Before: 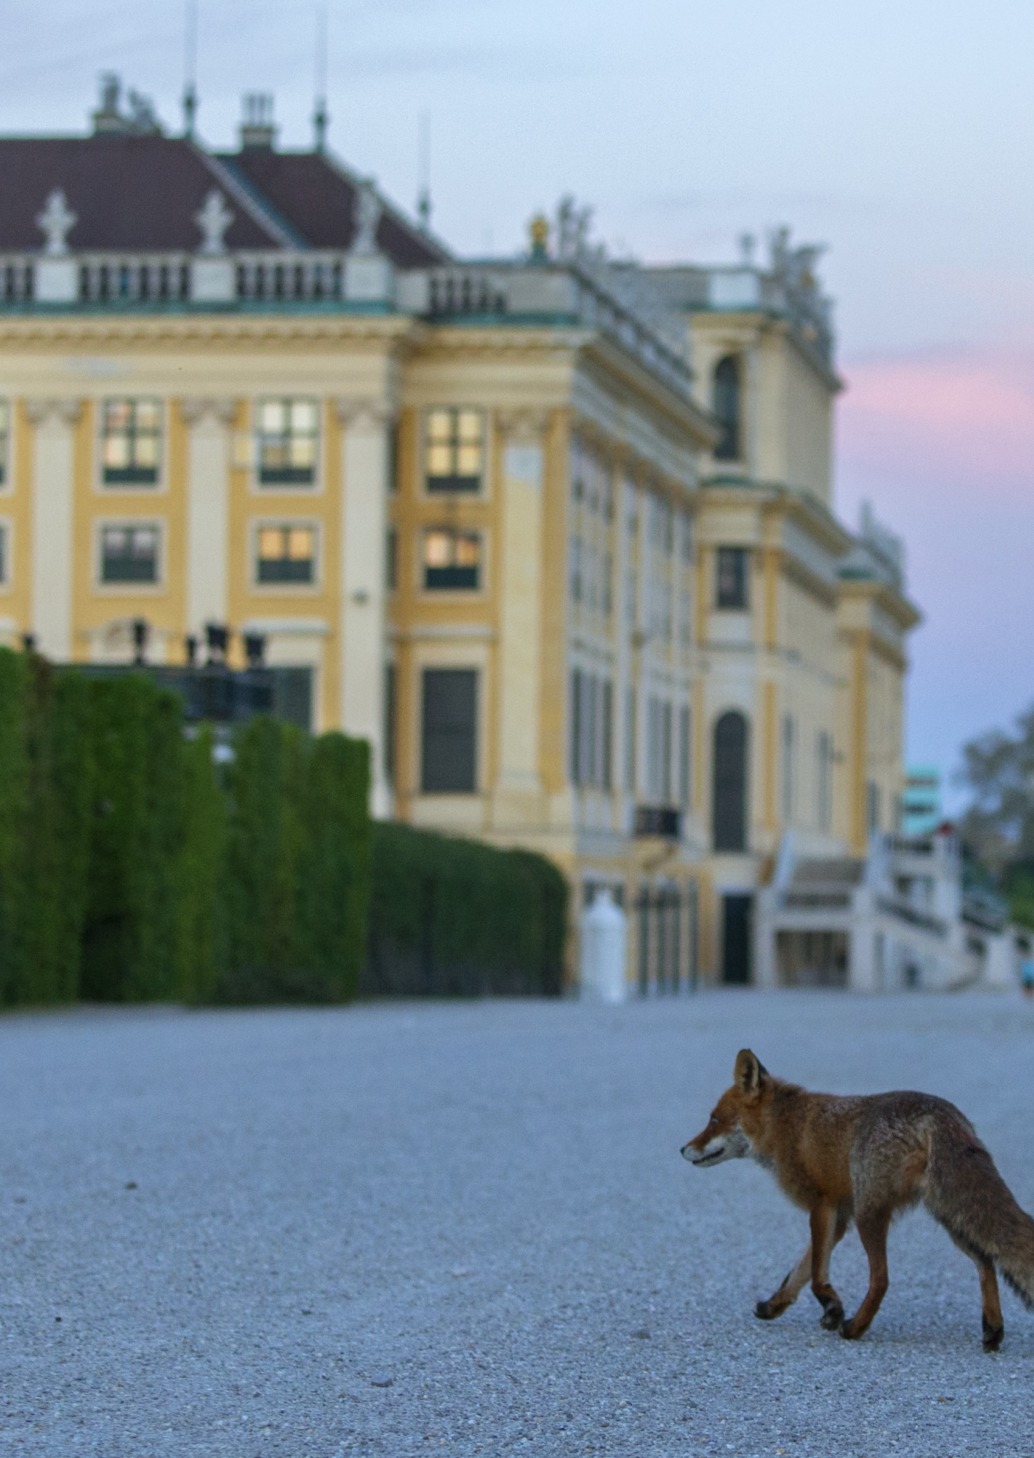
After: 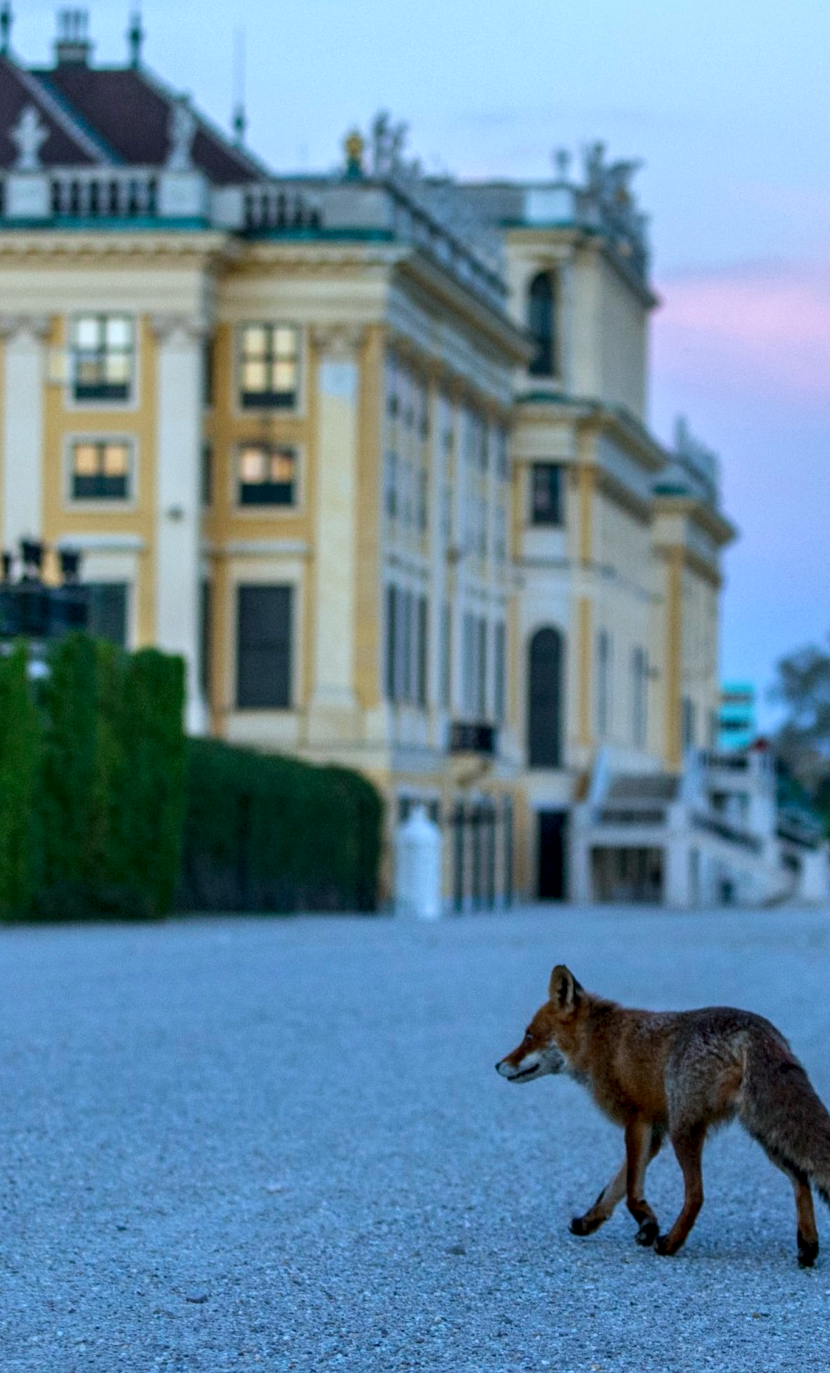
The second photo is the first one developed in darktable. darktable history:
local contrast: detail 142%
crop and rotate: left 17.959%, top 5.771%, right 1.742%
white balance: red 0.931, blue 1.11
